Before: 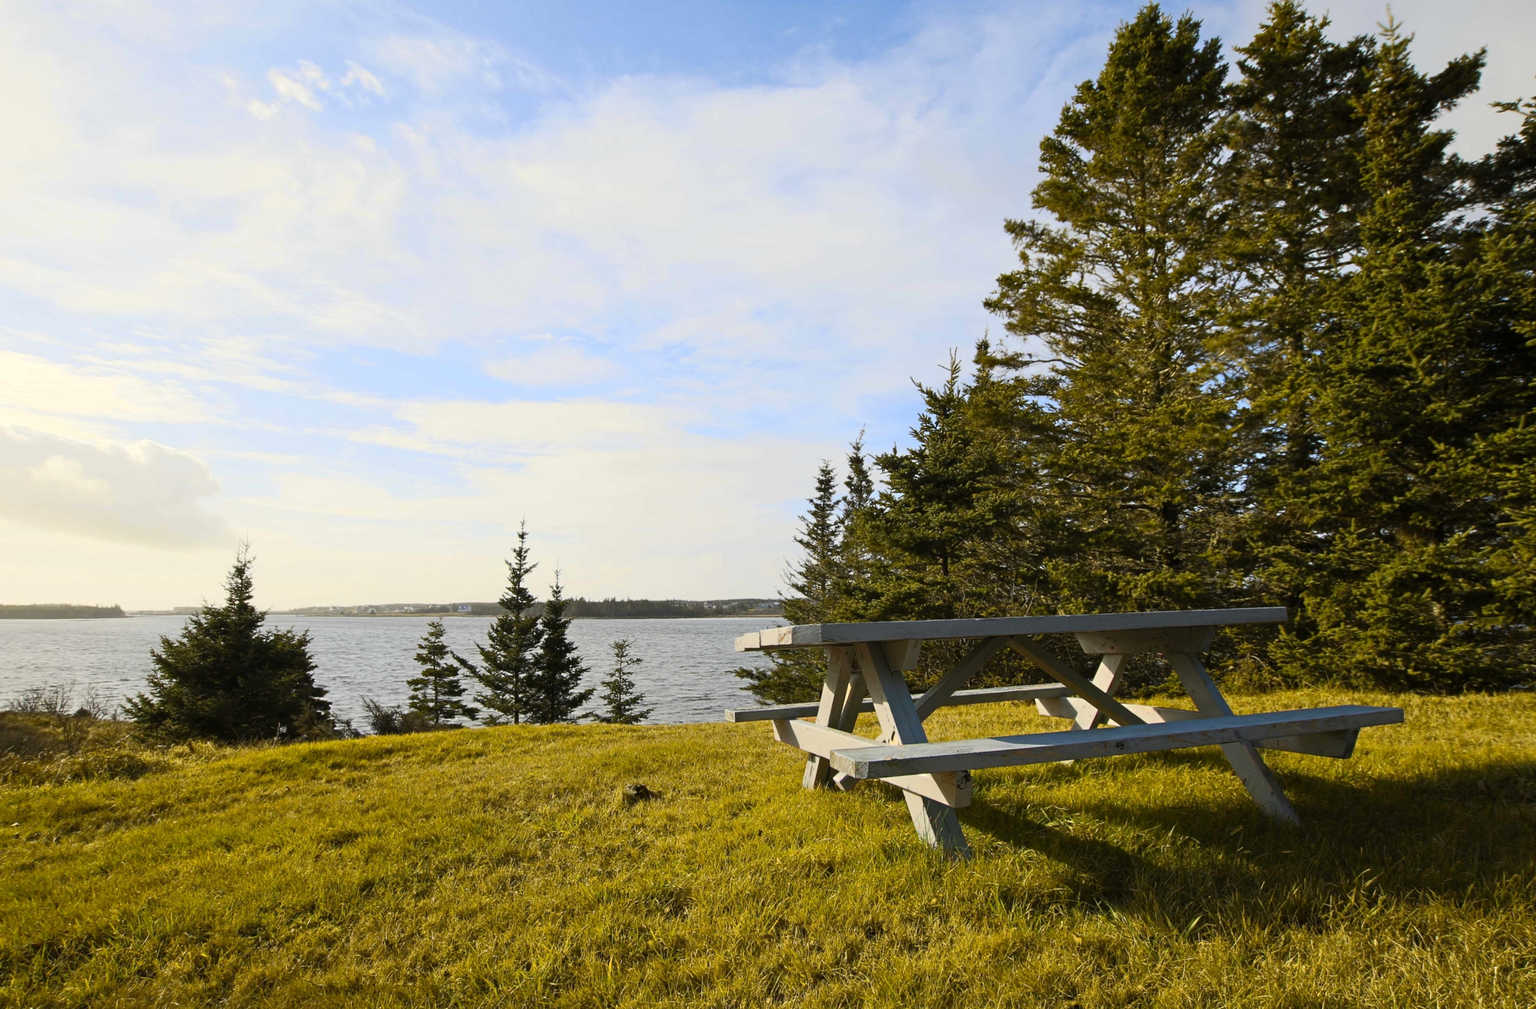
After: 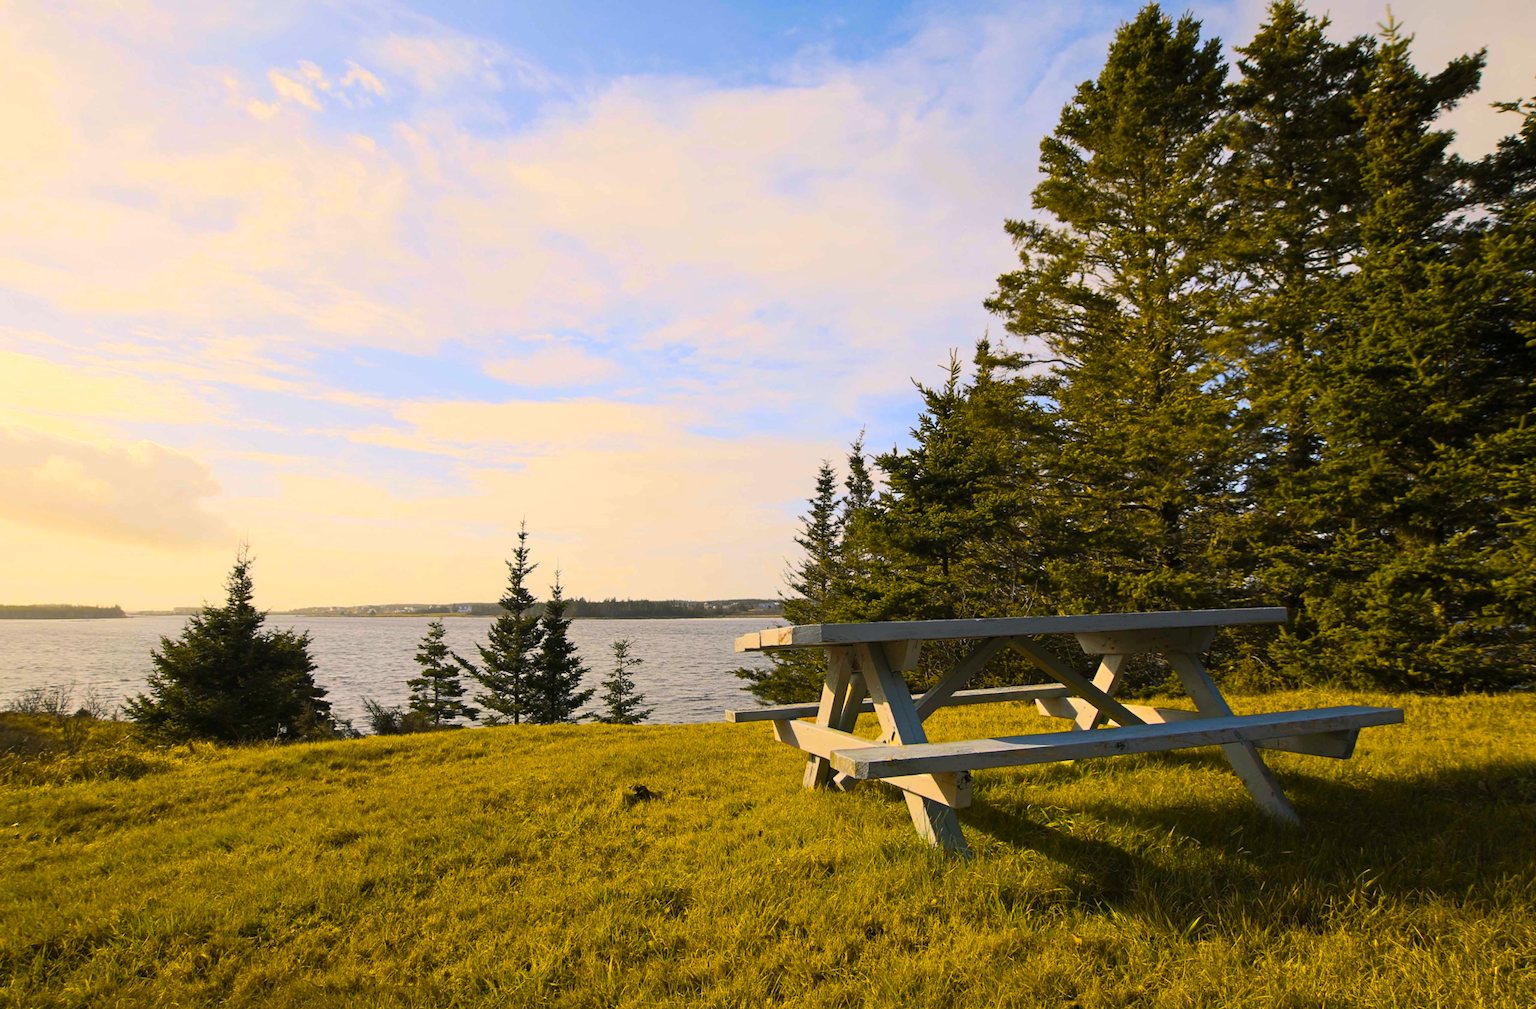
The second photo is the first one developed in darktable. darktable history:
color balance rgb: highlights gain › chroma 3.043%, highlights gain › hue 60.19°, perceptual saturation grading › global saturation 59.598%, perceptual saturation grading › highlights 20.545%, perceptual saturation grading › shadows -50.357%
